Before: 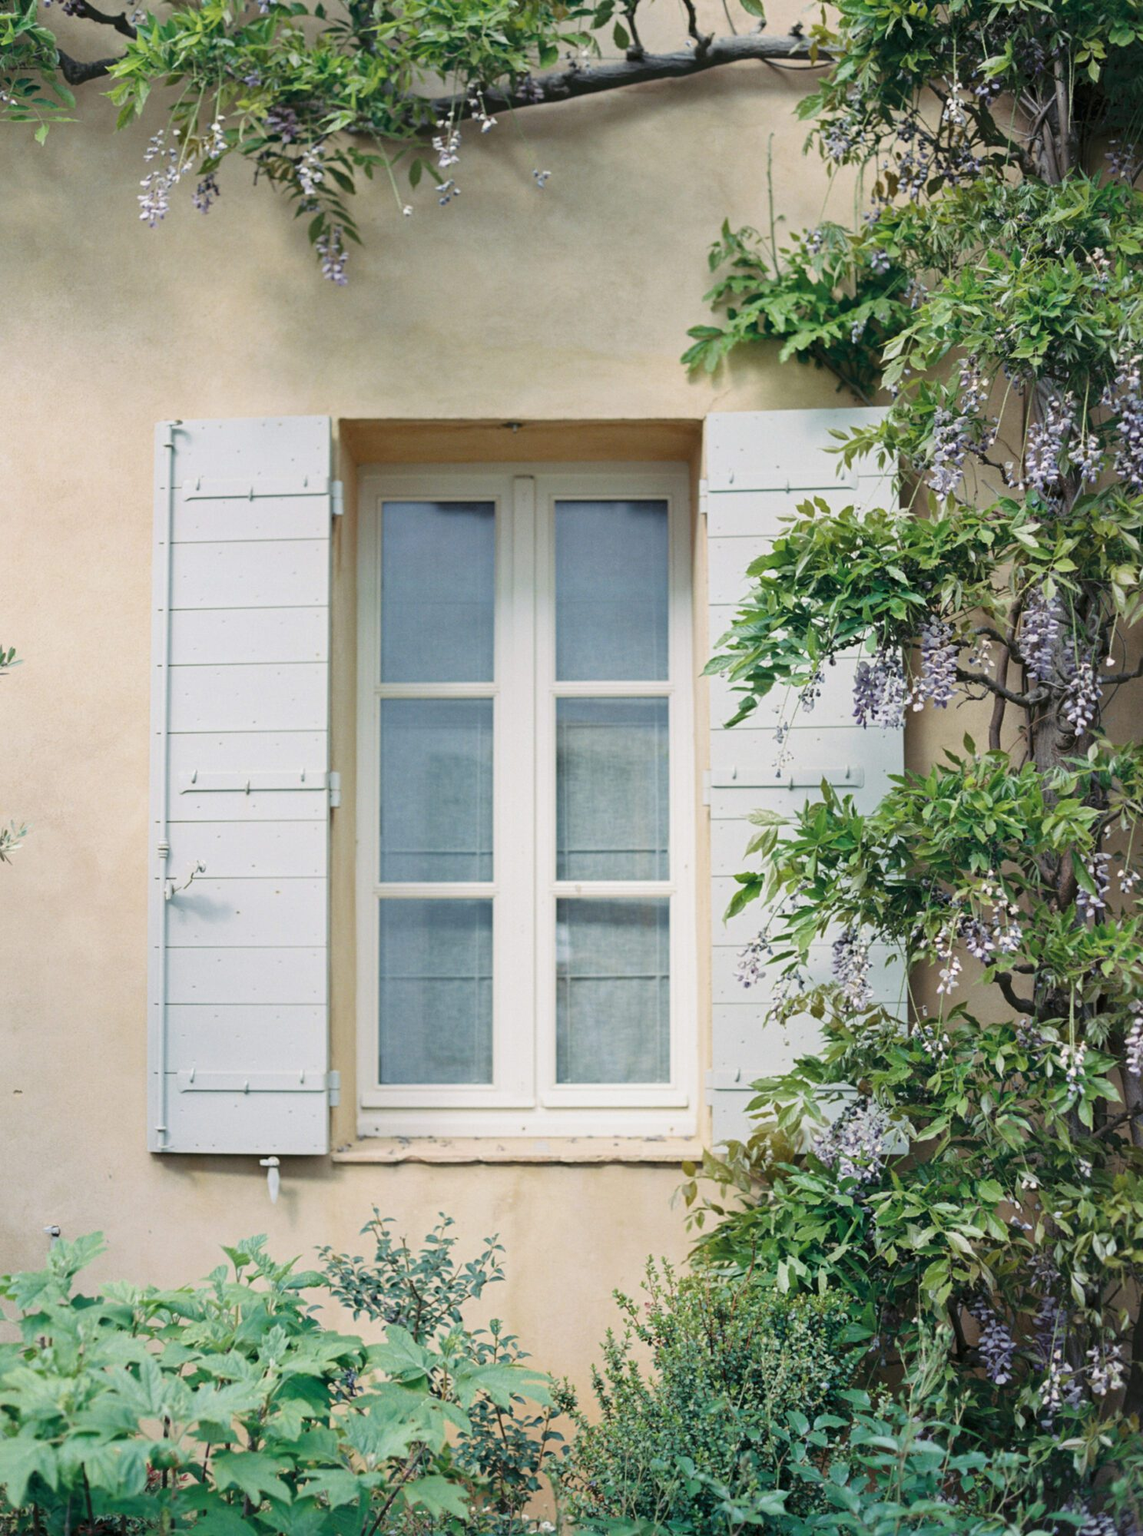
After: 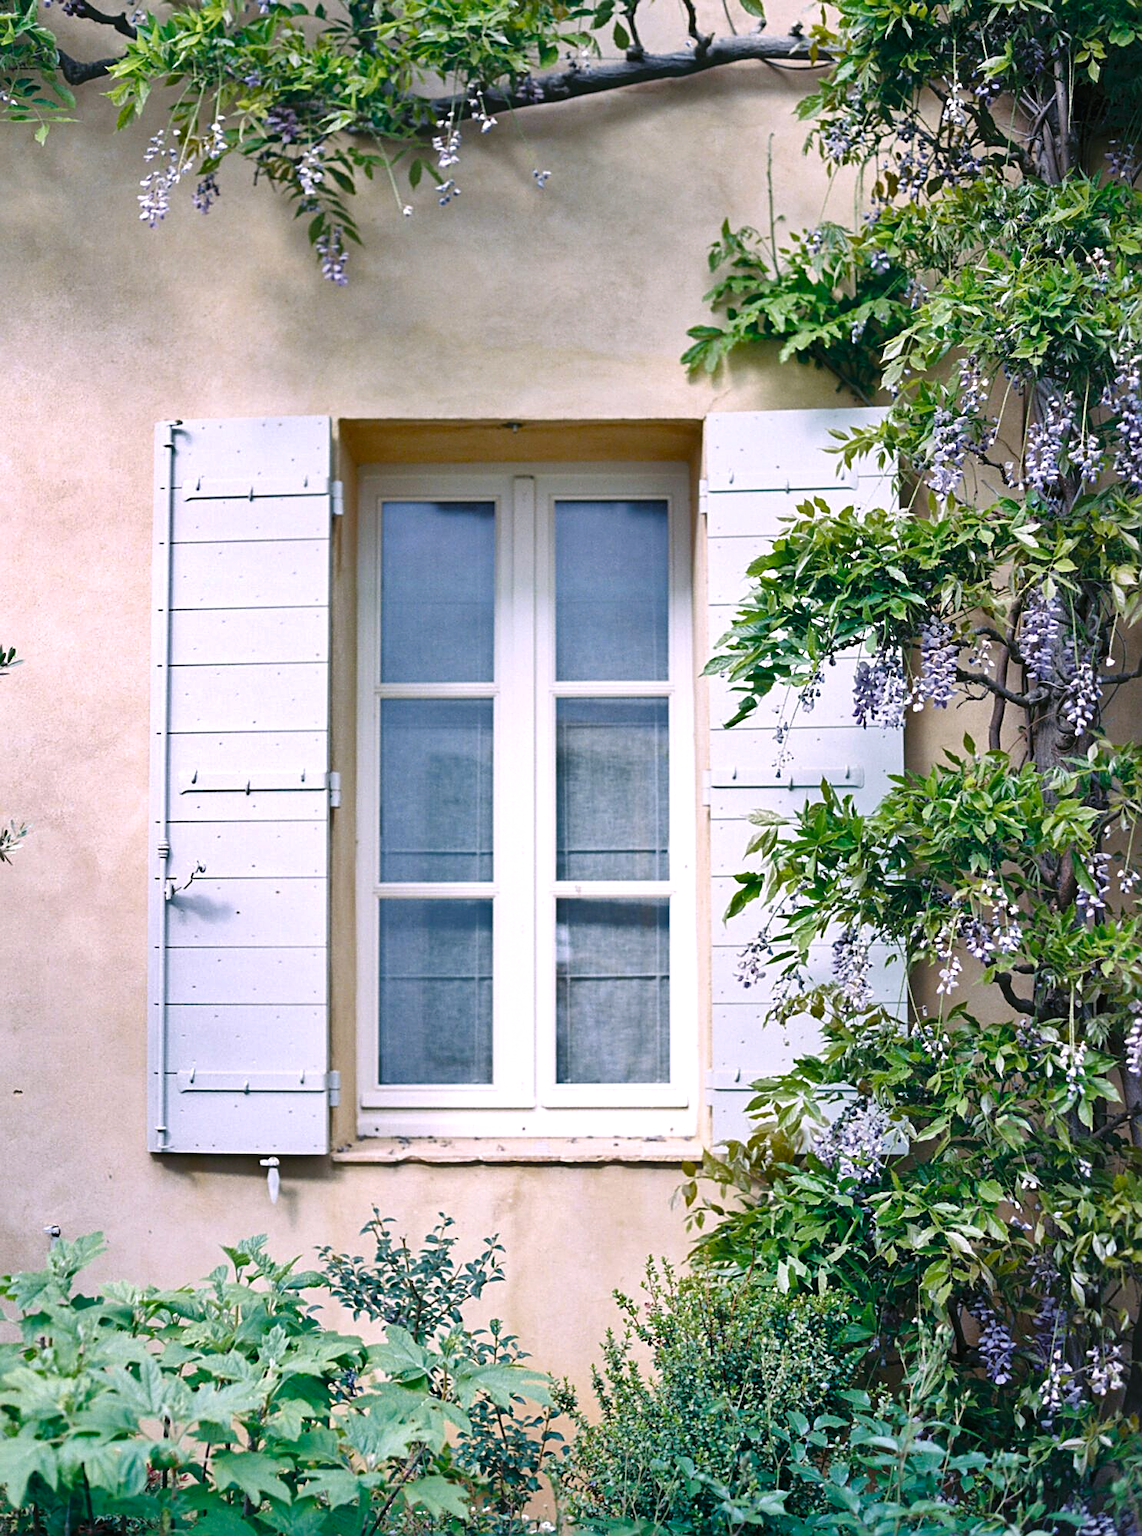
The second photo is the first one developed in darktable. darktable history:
shadows and highlights: shadows 12, white point adjustment 1.2, soften with gaussian
color balance rgb: shadows lift › chroma 1%, shadows lift › hue 217.2°, power › hue 310.8°, highlights gain › chroma 2%, highlights gain › hue 44.4°, global offset › luminance 0.25%, global offset › hue 171.6°, perceptual saturation grading › global saturation 14.09%, perceptual saturation grading › highlights -30%, perceptual saturation grading › shadows 50.67%, global vibrance 25%, contrast 20%
white balance: red 0.967, blue 1.119, emerald 0.756
sharpen: on, module defaults
